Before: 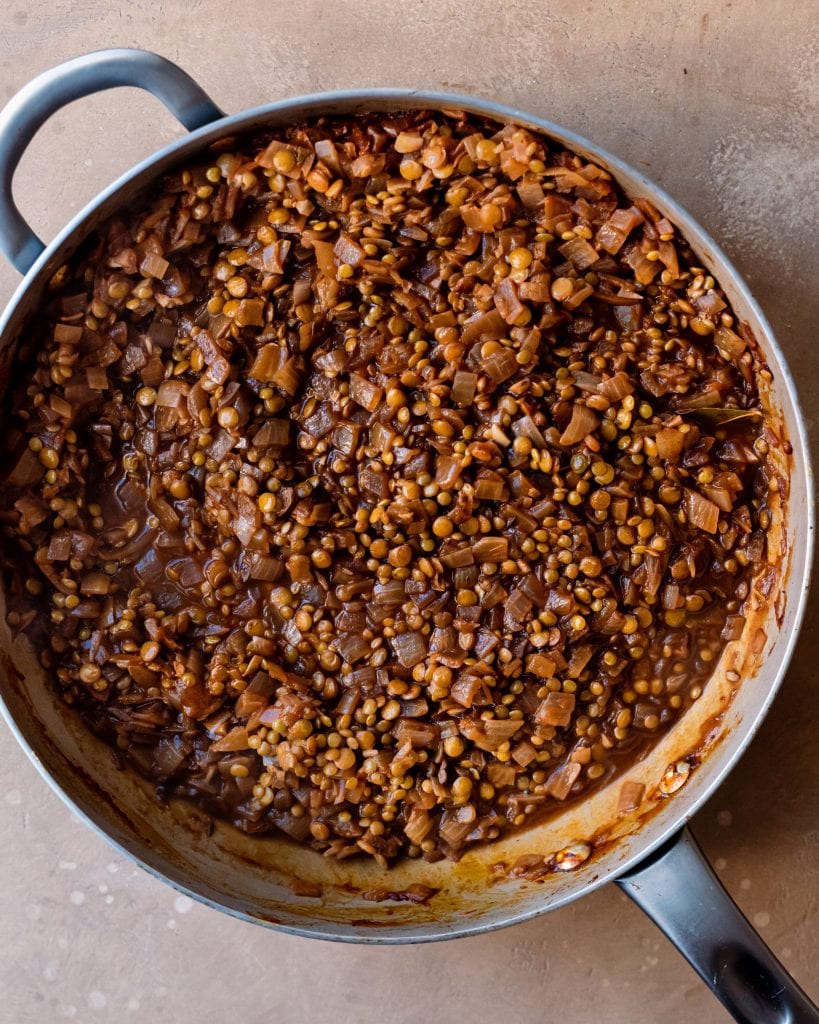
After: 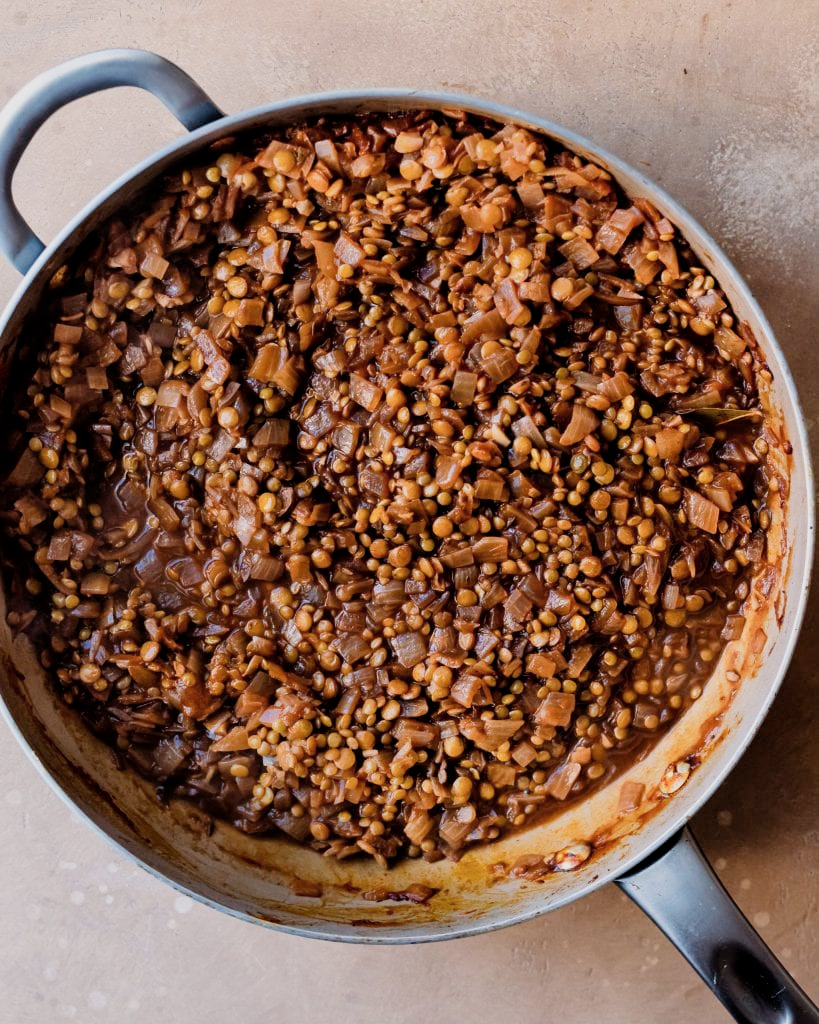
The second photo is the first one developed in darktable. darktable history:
tone equalizer: on, module defaults
exposure: exposure 0.6 EV, compensate highlight preservation false
filmic rgb: black relative exposure -7.65 EV, white relative exposure 4.56 EV, hardness 3.61
contrast brightness saturation: saturation -0.05
